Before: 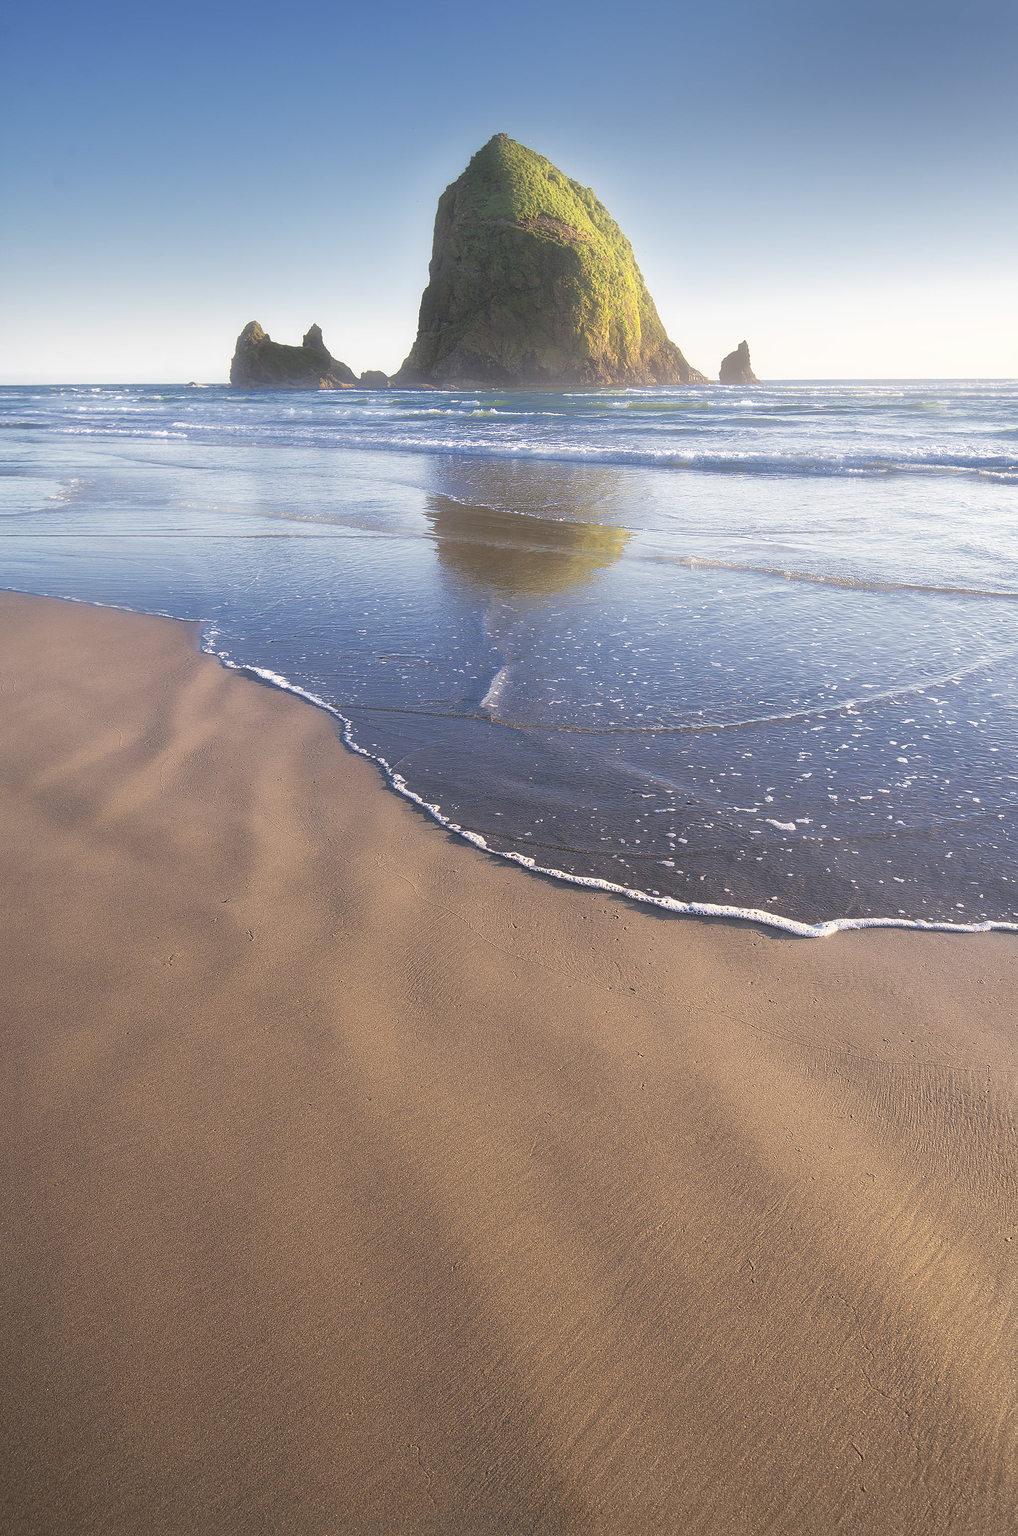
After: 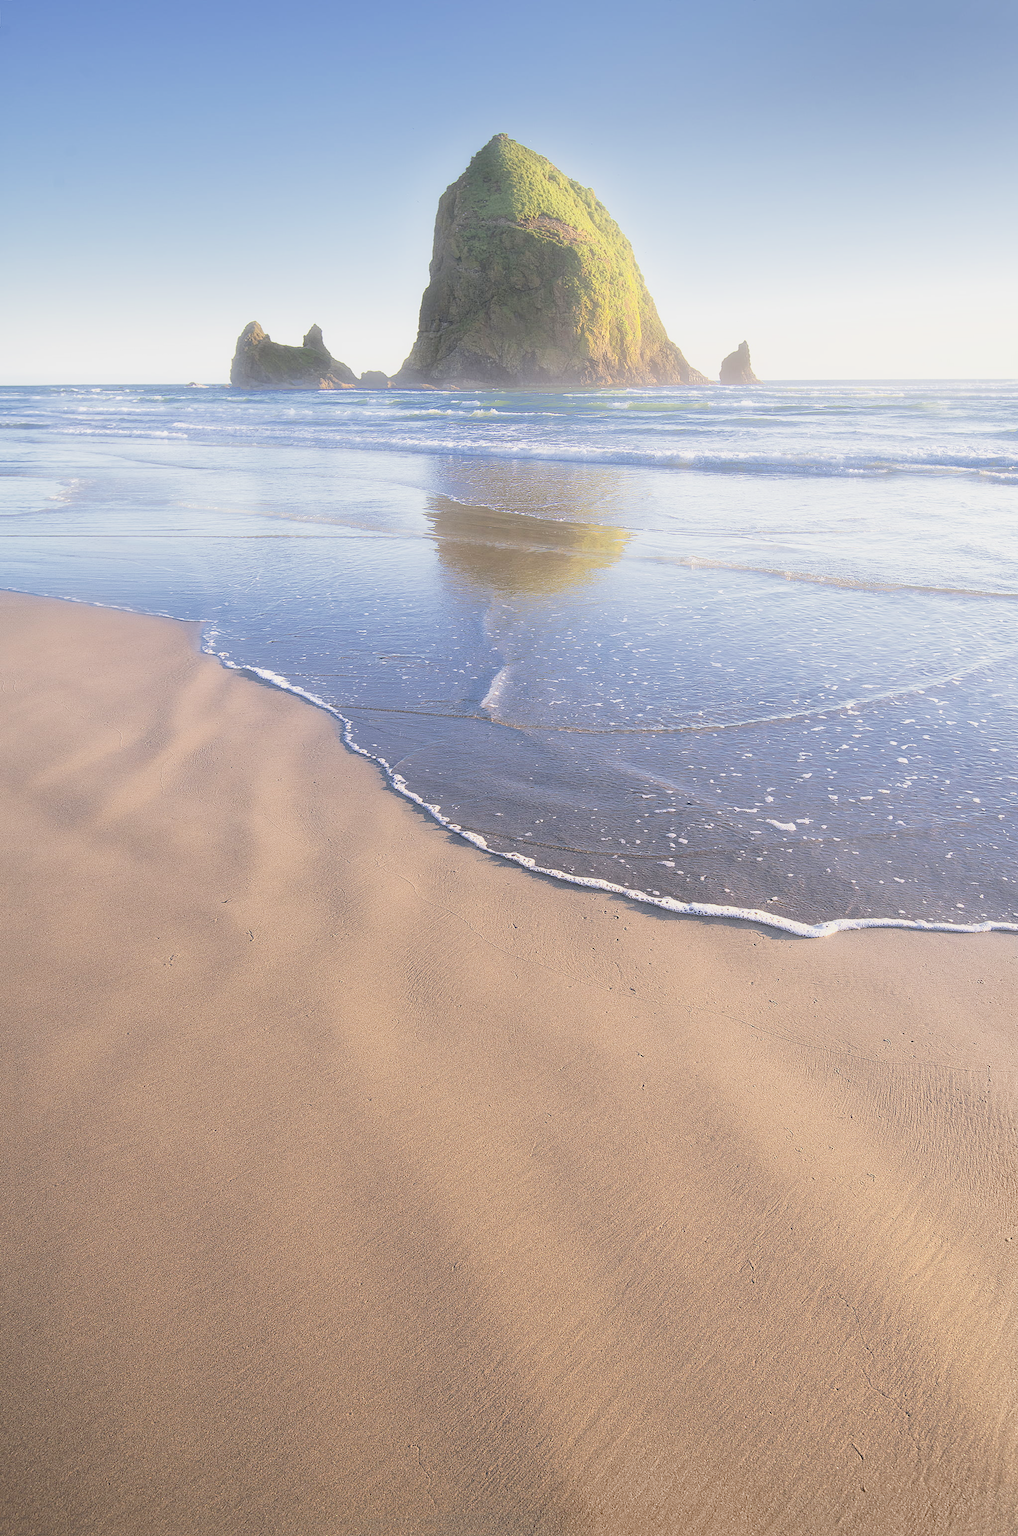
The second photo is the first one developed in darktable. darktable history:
filmic rgb: black relative exposure -7.65 EV, white relative exposure 4.56 EV, hardness 3.61
exposure: exposure 1 EV, compensate highlight preservation false
